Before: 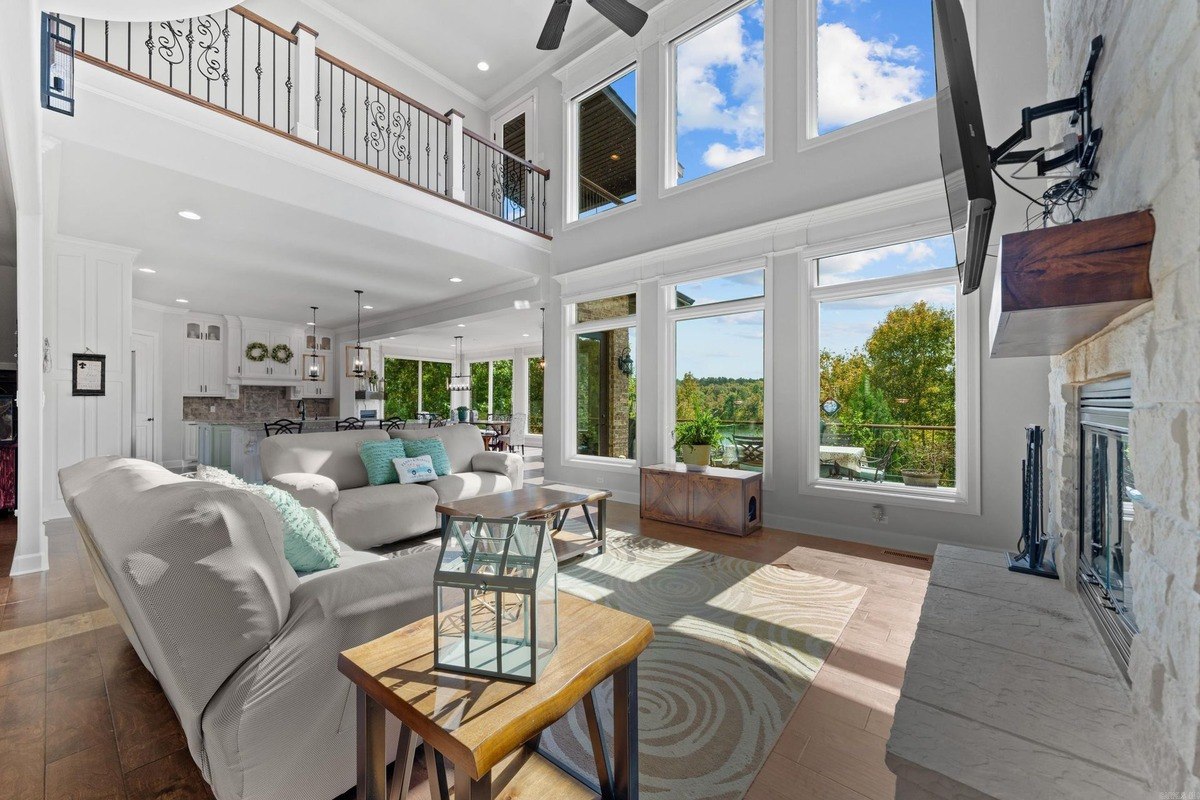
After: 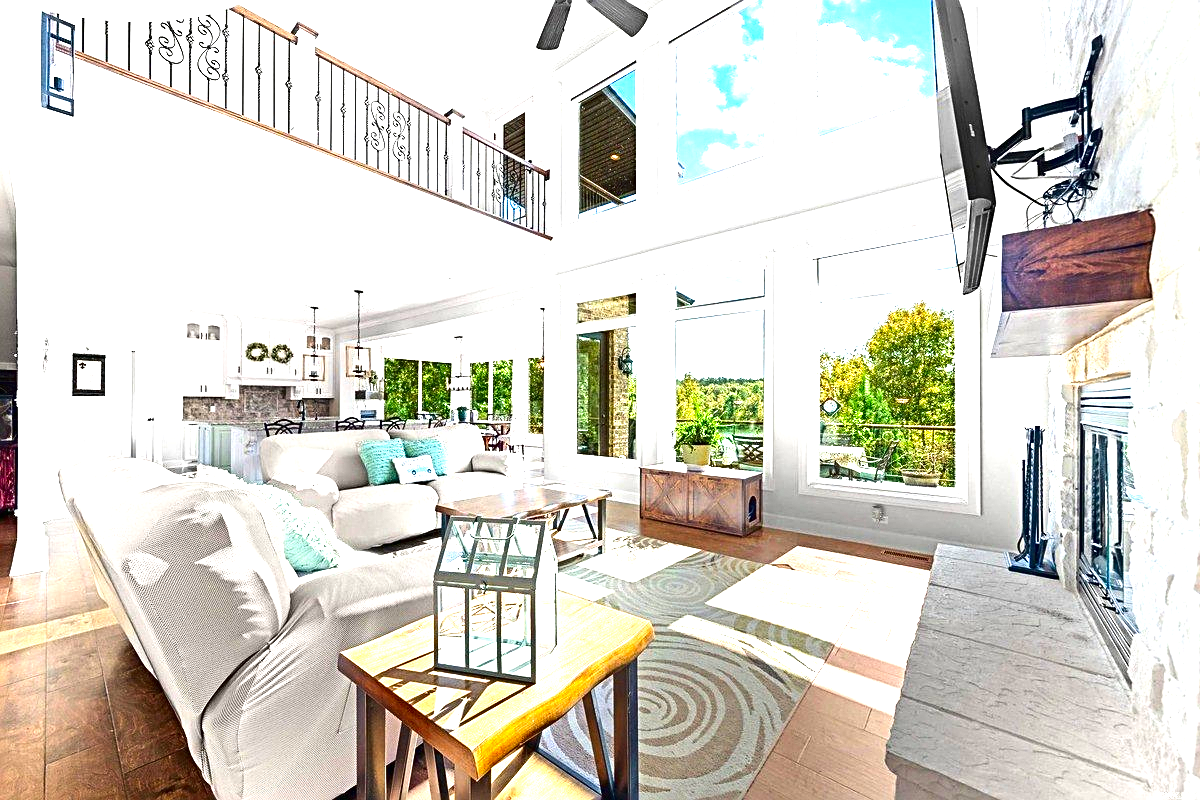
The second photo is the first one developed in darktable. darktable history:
exposure: black level correction 0, exposure 1.742 EV, compensate highlight preservation false
sharpen: radius 2.535, amount 0.623
contrast brightness saturation: contrast 0.116, brightness -0.124, saturation 0.197
